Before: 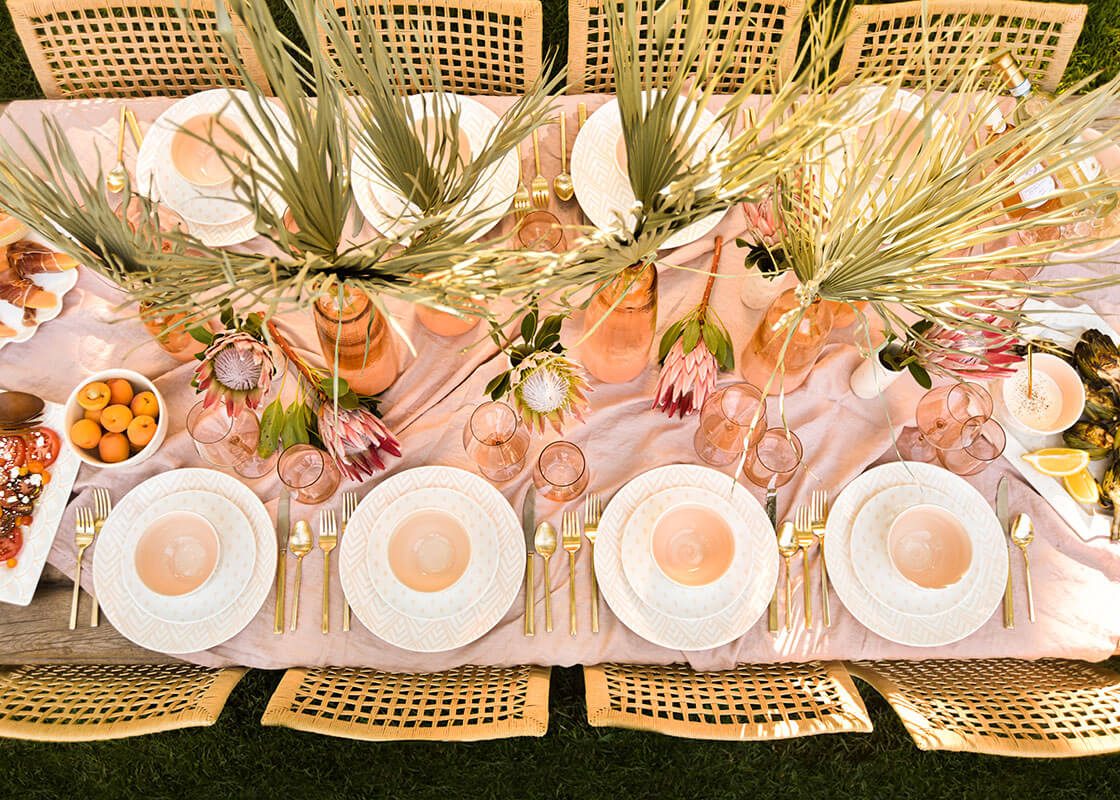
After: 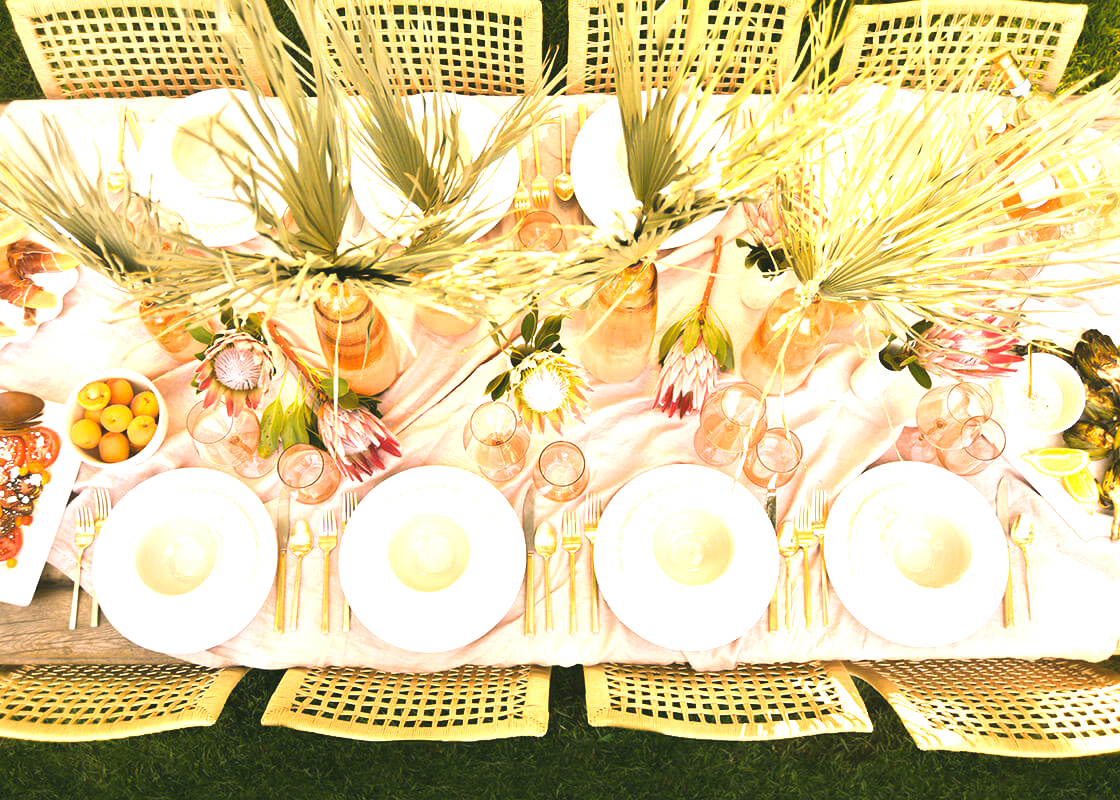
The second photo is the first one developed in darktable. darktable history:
exposure: black level correction -0.005, exposure 1 EV, compensate highlight preservation false
contrast equalizer: octaves 7, y [[0.502, 0.505, 0.512, 0.529, 0.564, 0.588], [0.5 ×6], [0.502, 0.505, 0.512, 0.529, 0.564, 0.588], [0, 0.001, 0.001, 0.004, 0.008, 0.011], [0, 0.001, 0.001, 0.004, 0.008, 0.011]], mix -1
color correction: highlights a* 4.02, highlights b* 4.98, shadows a* -7.55, shadows b* 4.98
